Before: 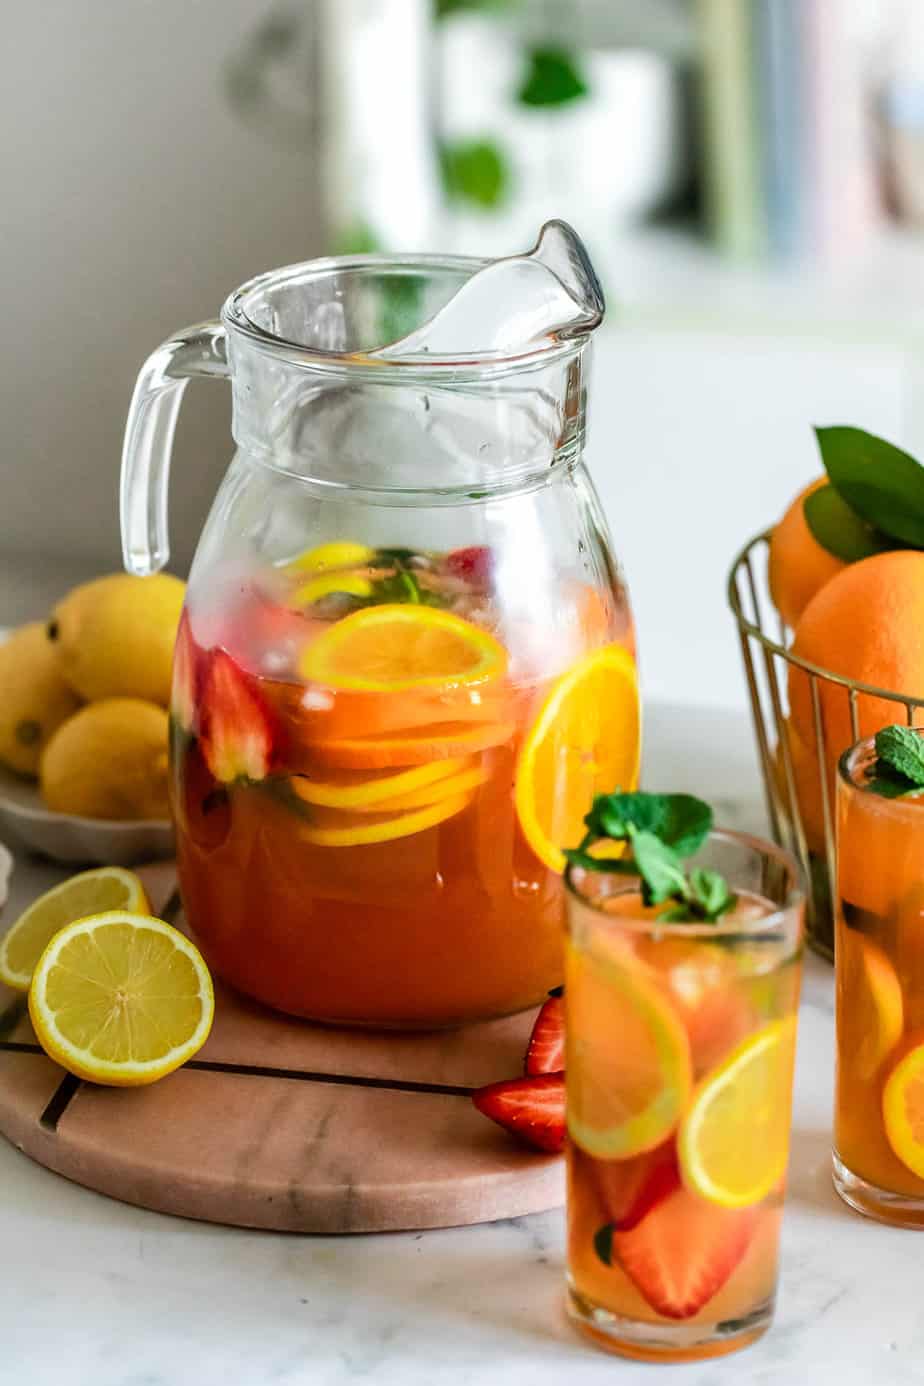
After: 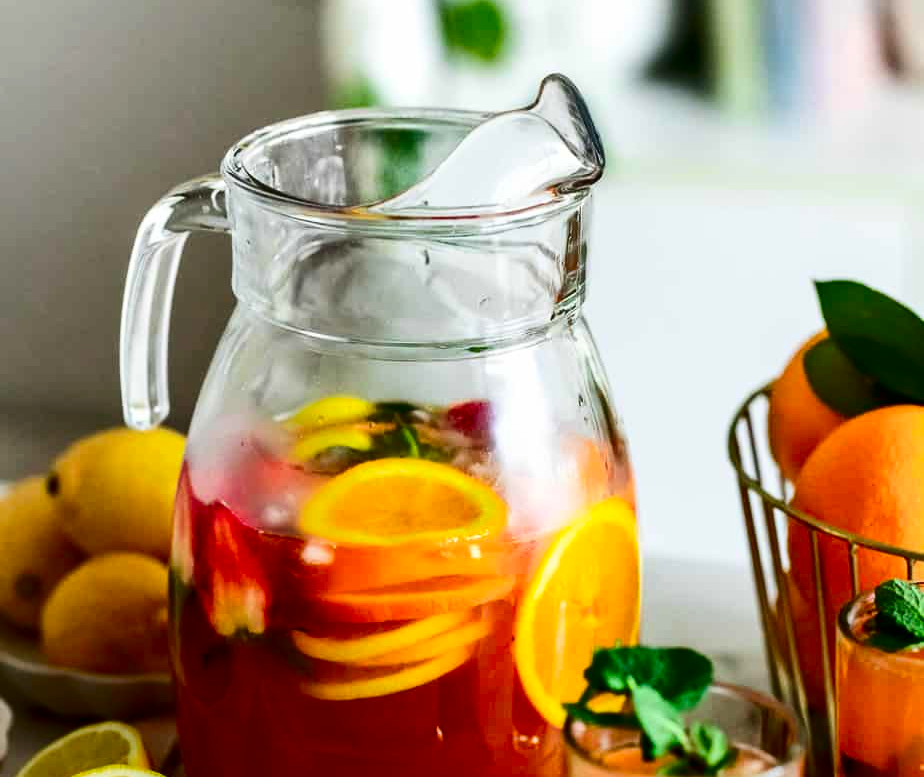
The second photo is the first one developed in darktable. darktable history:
crop and rotate: top 10.605%, bottom 33.274%
contrast brightness saturation: contrast 0.22, brightness -0.19, saturation 0.24
